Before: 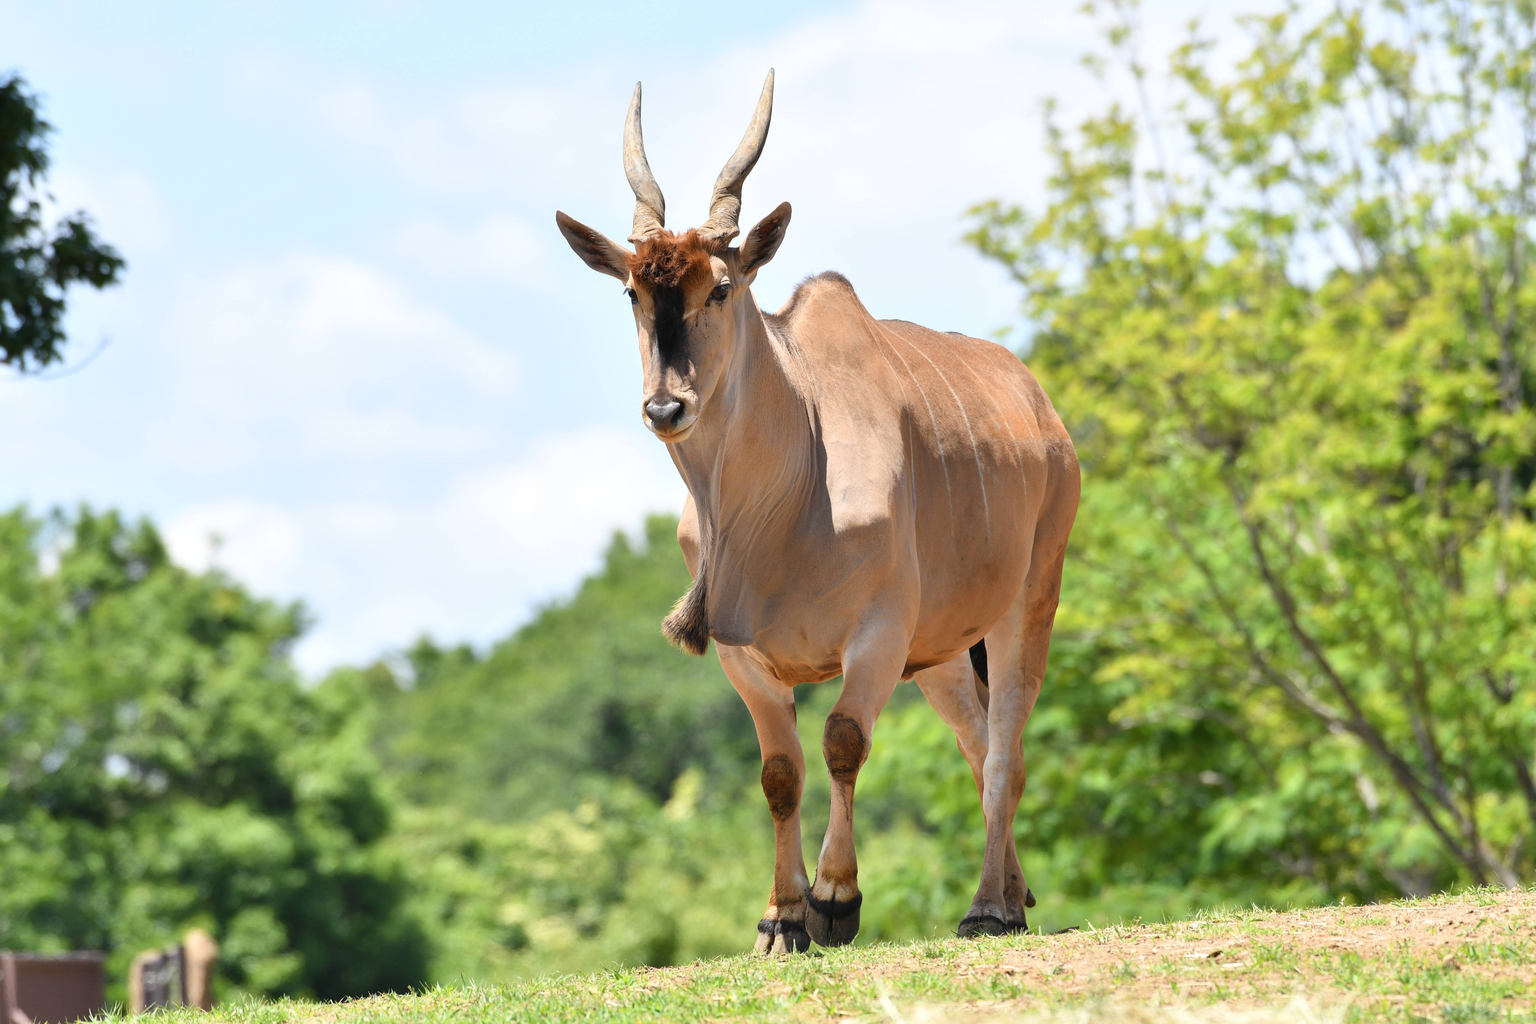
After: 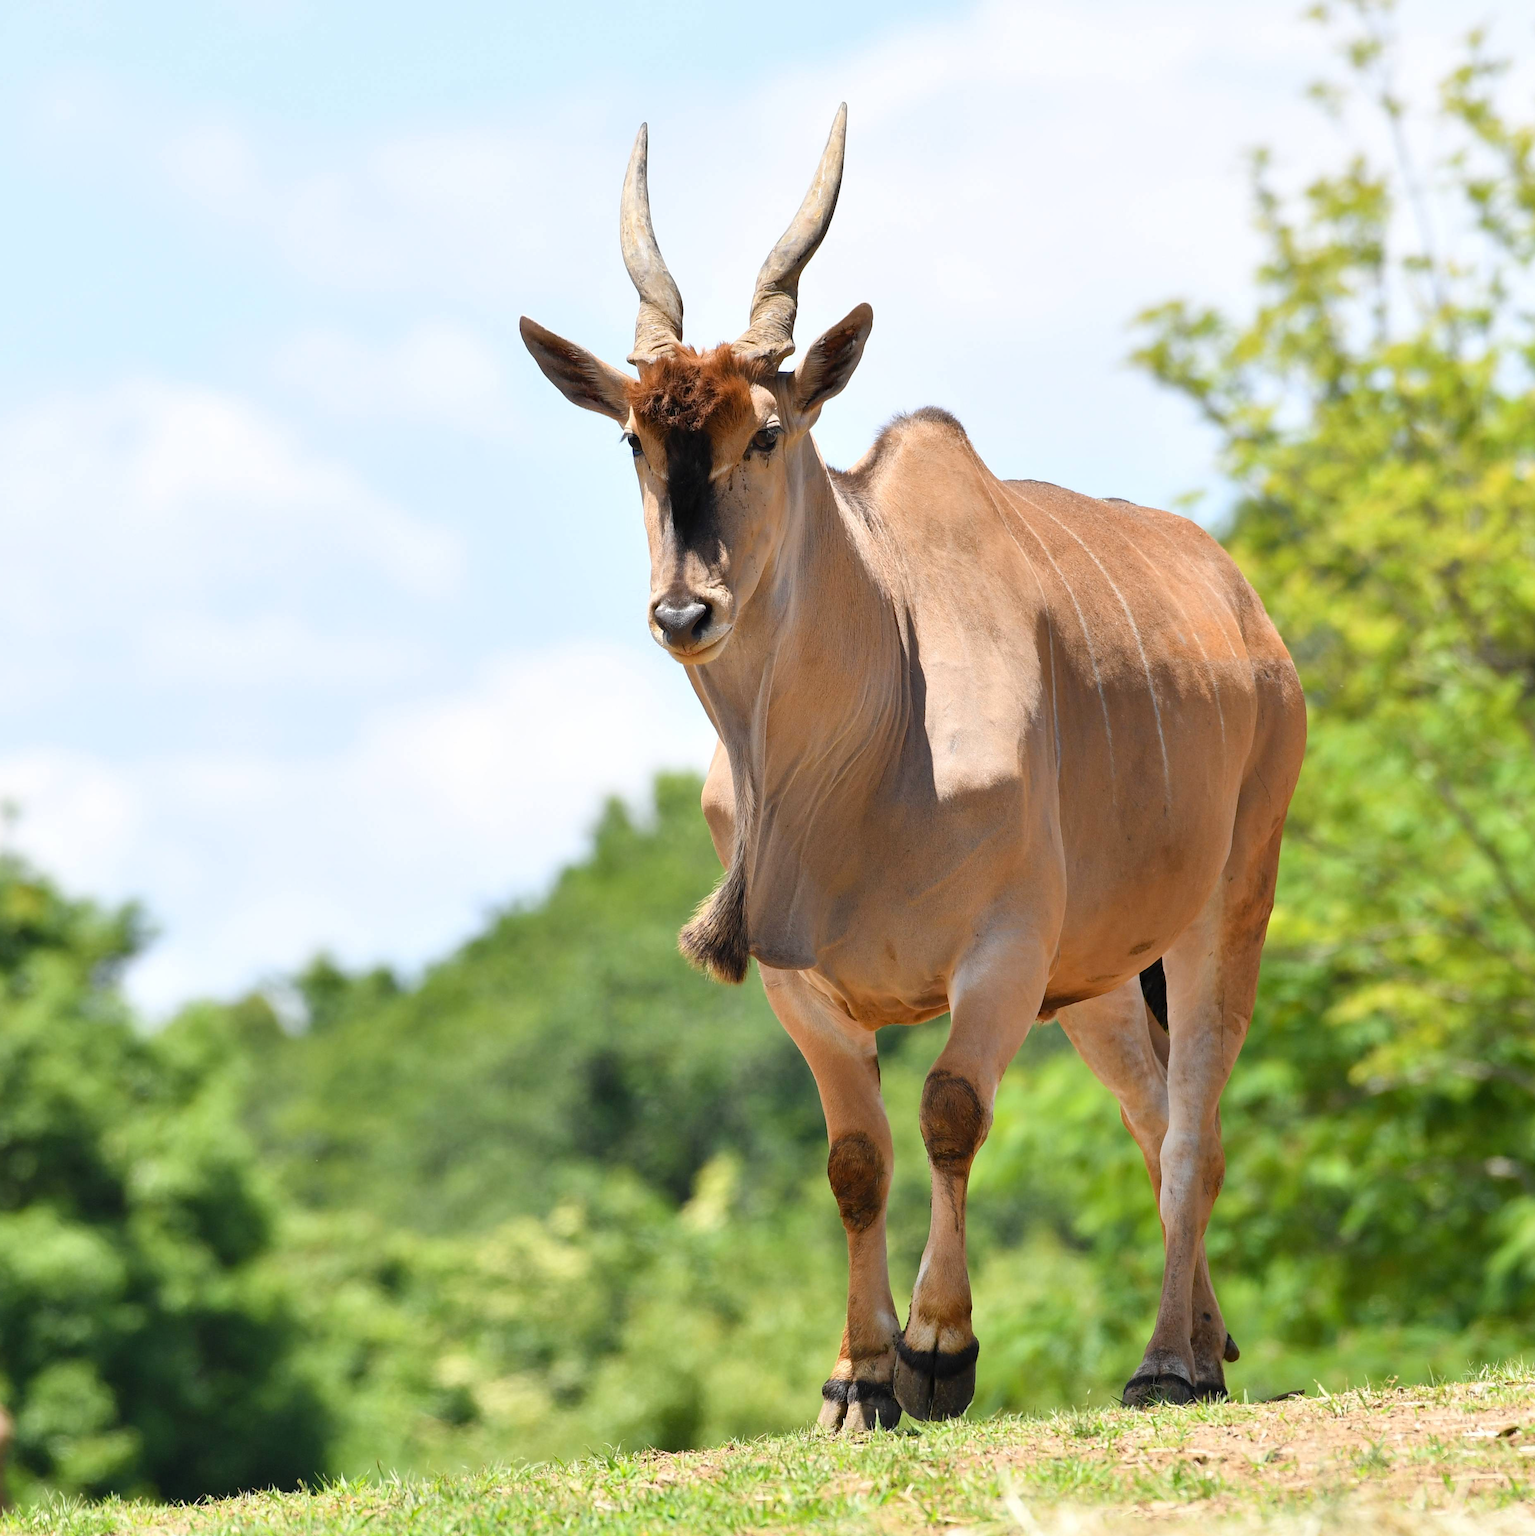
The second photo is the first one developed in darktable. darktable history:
crop and rotate: left 13.696%, right 19.683%
haze removal: compatibility mode true, adaptive false
